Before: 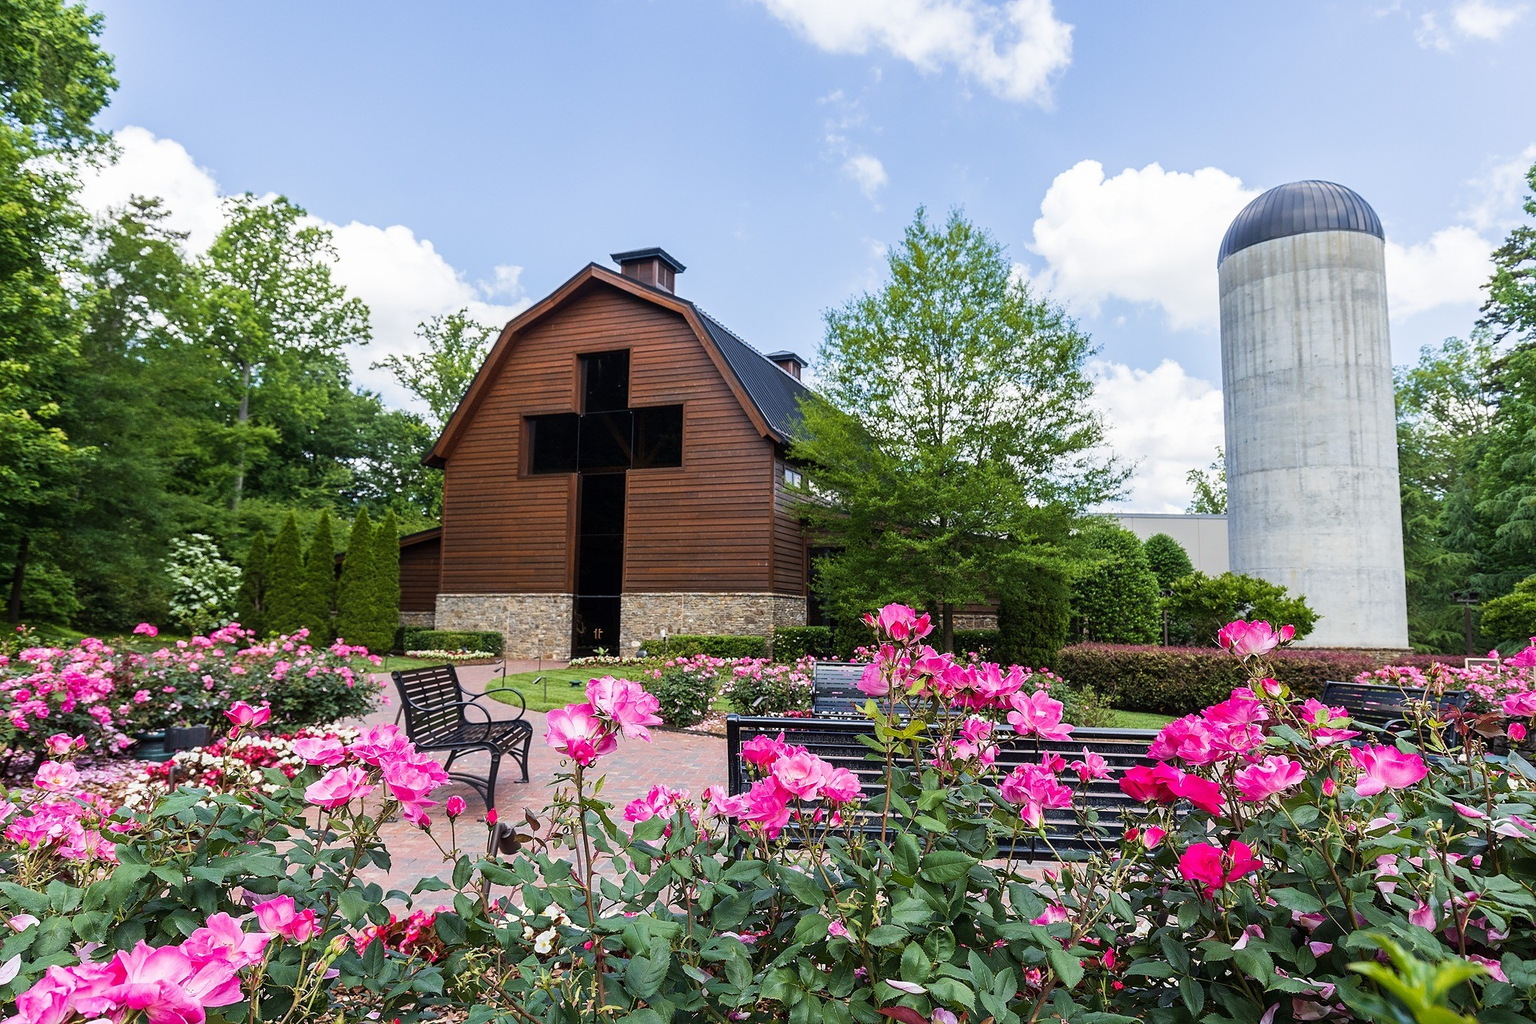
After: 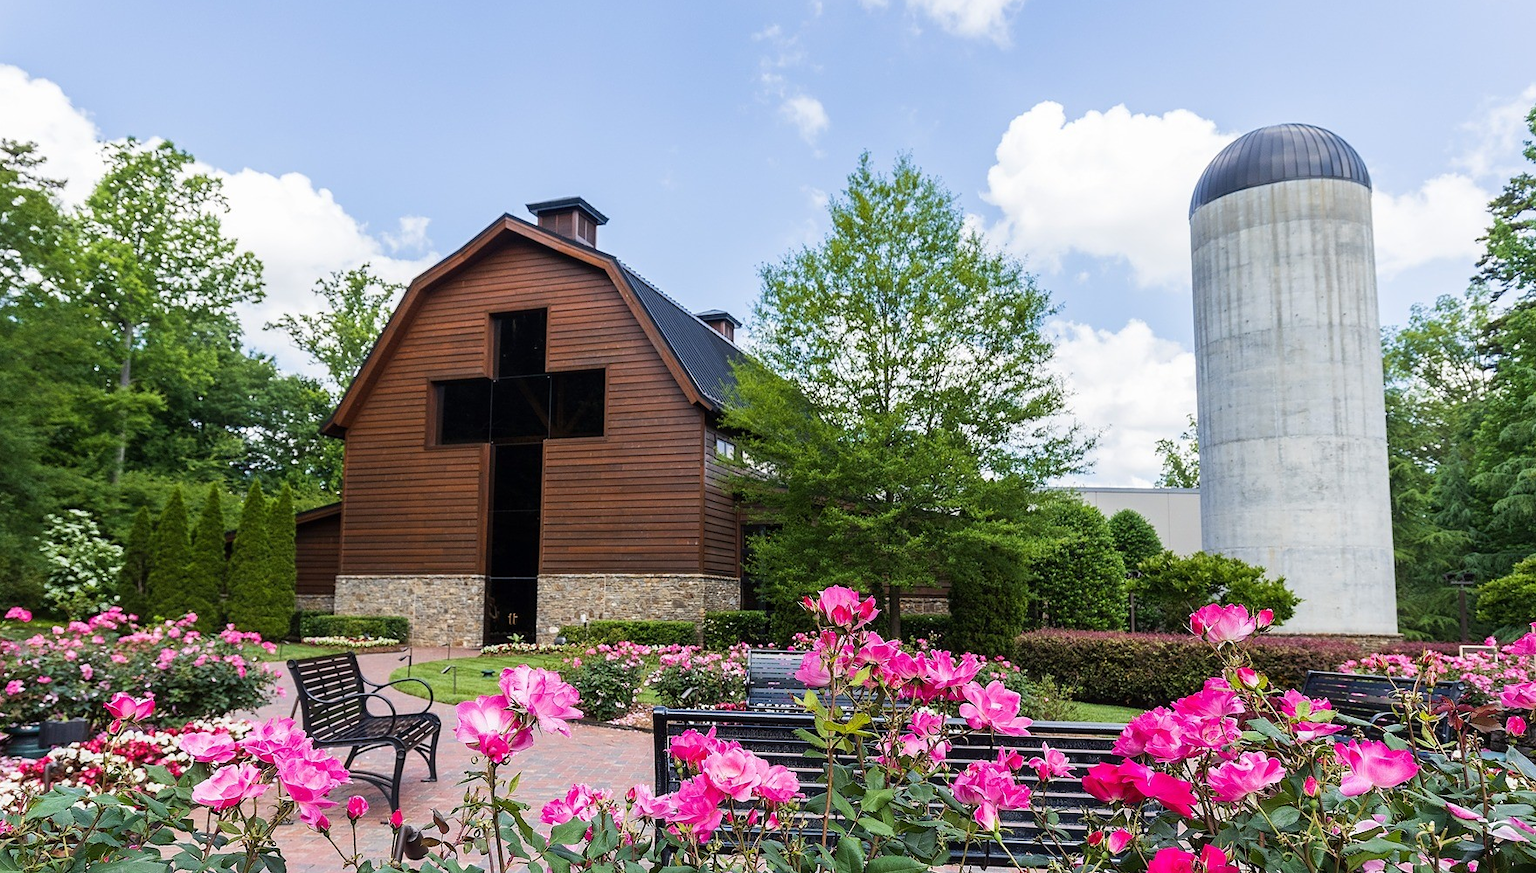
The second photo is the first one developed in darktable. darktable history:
crop: left 8.43%, top 6.573%, bottom 15.278%
base curve: preserve colors none
